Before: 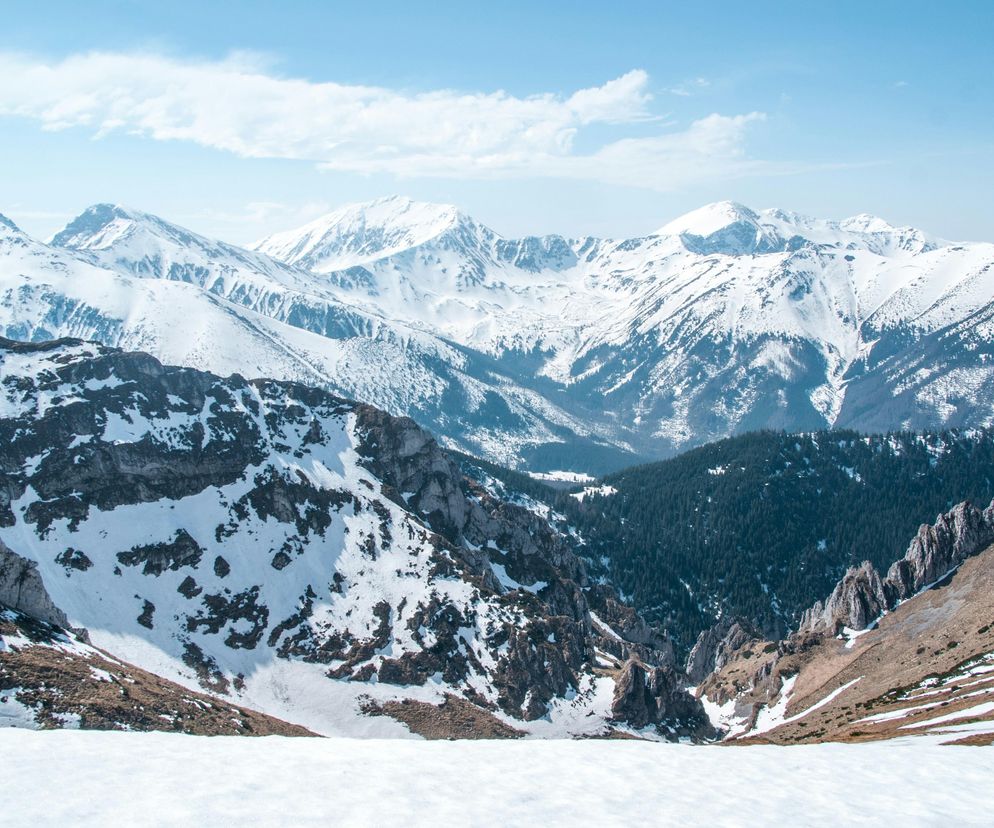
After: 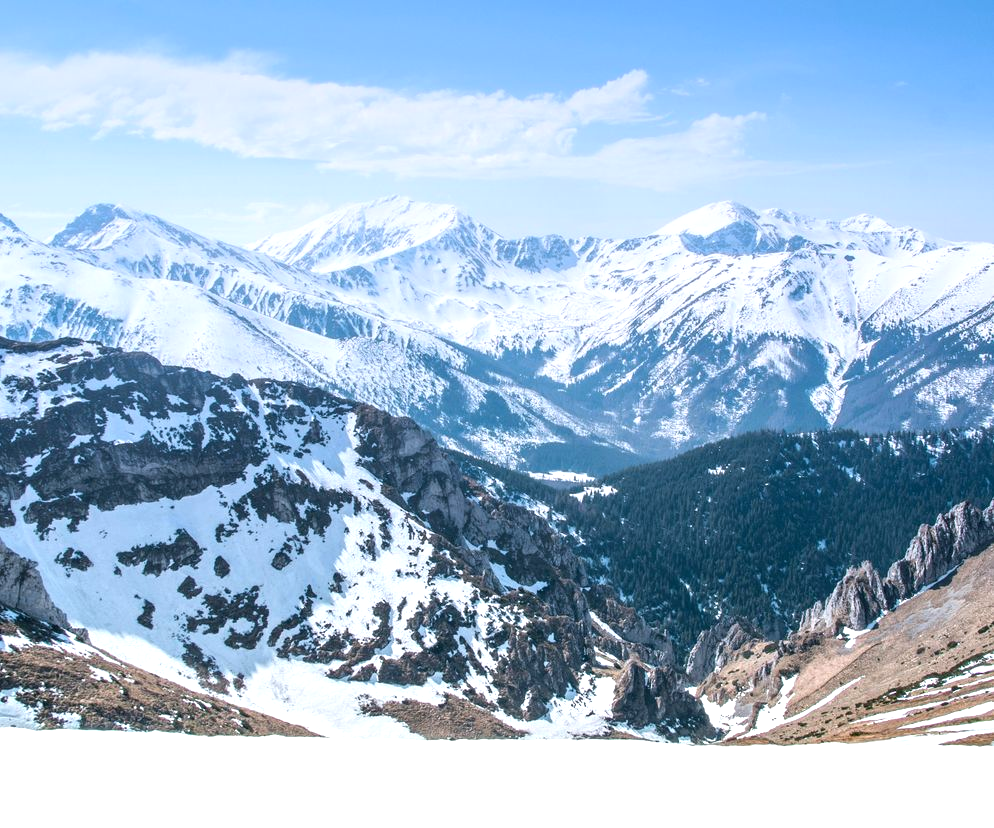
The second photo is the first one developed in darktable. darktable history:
graduated density: hue 238.83°, saturation 50%
exposure: black level correction 0, exposure 0.7 EV, compensate exposure bias true, compensate highlight preservation false
